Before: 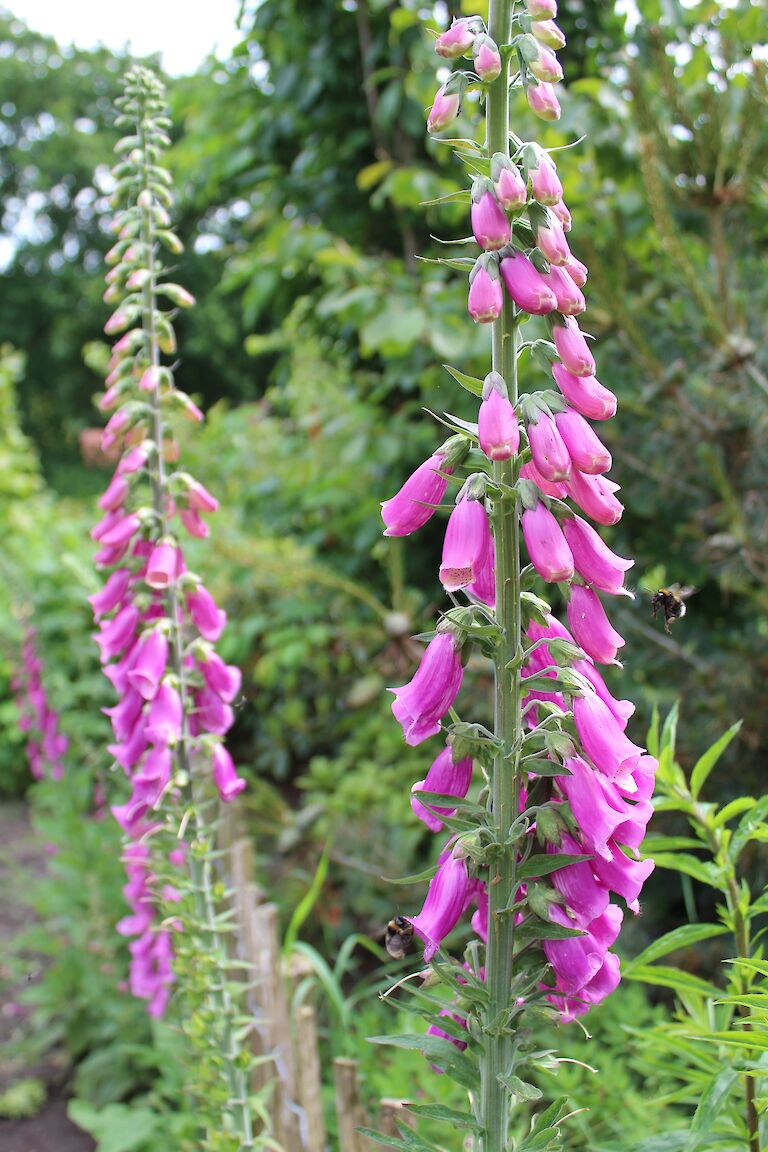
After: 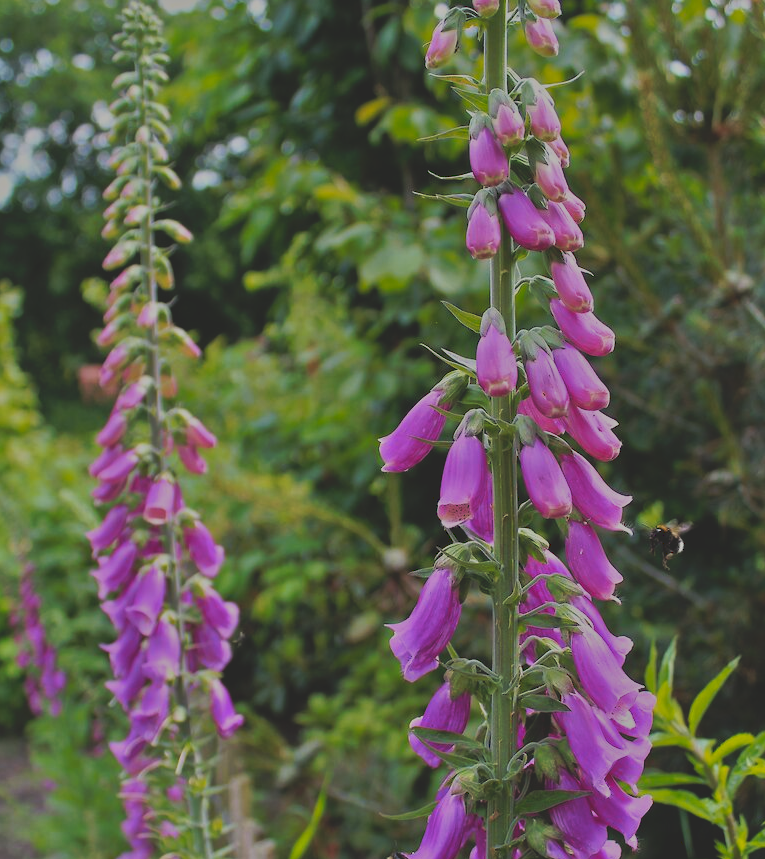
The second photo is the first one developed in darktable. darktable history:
color zones: curves: ch1 [(0.235, 0.558) (0.75, 0.5)]; ch2 [(0.25, 0.462) (0.749, 0.457)]
exposure: exposure -2.07 EV, compensate exposure bias true, compensate highlight preservation false
tone equalizer: -7 EV 0.16 EV, -6 EV 0.609 EV, -5 EV 1.15 EV, -4 EV 1.33 EV, -3 EV 1.16 EV, -2 EV 0.6 EV, -1 EV 0.16 EV
crop: left 0.351%, top 5.563%, bottom 19.85%
tone curve: curves: ch0 [(0, 0) (0.003, 0.156) (0.011, 0.156) (0.025, 0.157) (0.044, 0.164) (0.069, 0.172) (0.1, 0.181) (0.136, 0.191) (0.177, 0.214) (0.224, 0.245) (0.277, 0.285) (0.335, 0.333) (0.399, 0.387) (0.468, 0.471) (0.543, 0.556) (0.623, 0.648) (0.709, 0.734) (0.801, 0.809) (0.898, 0.891) (1, 1)], preserve colors none
color correction: highlights b* 2.95
